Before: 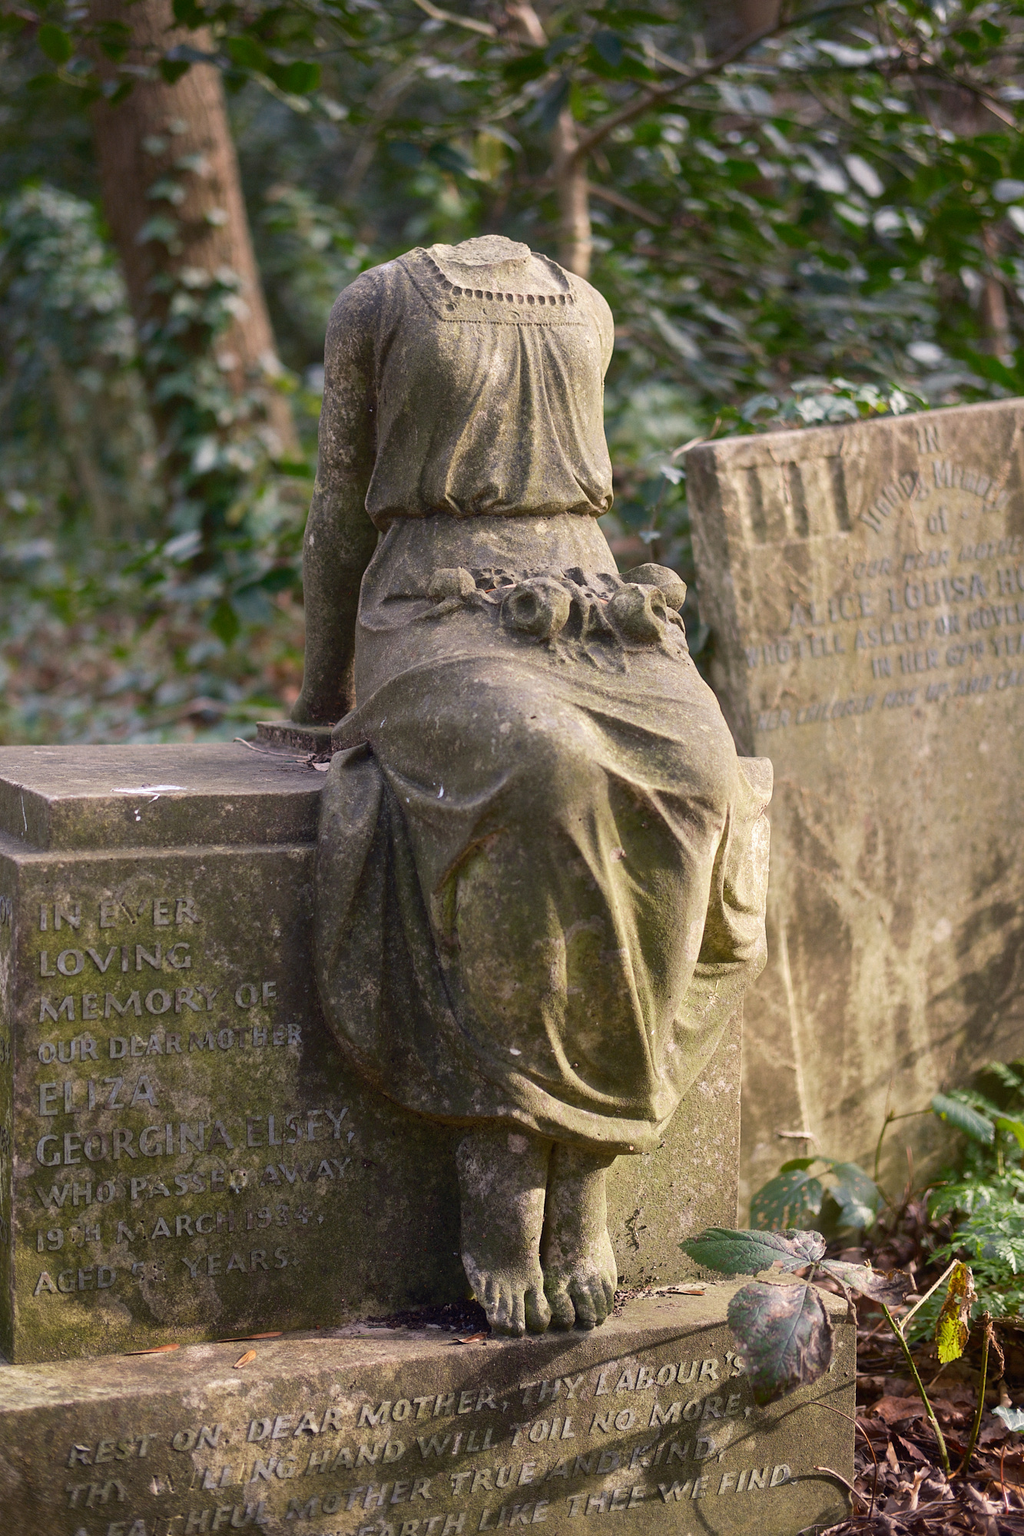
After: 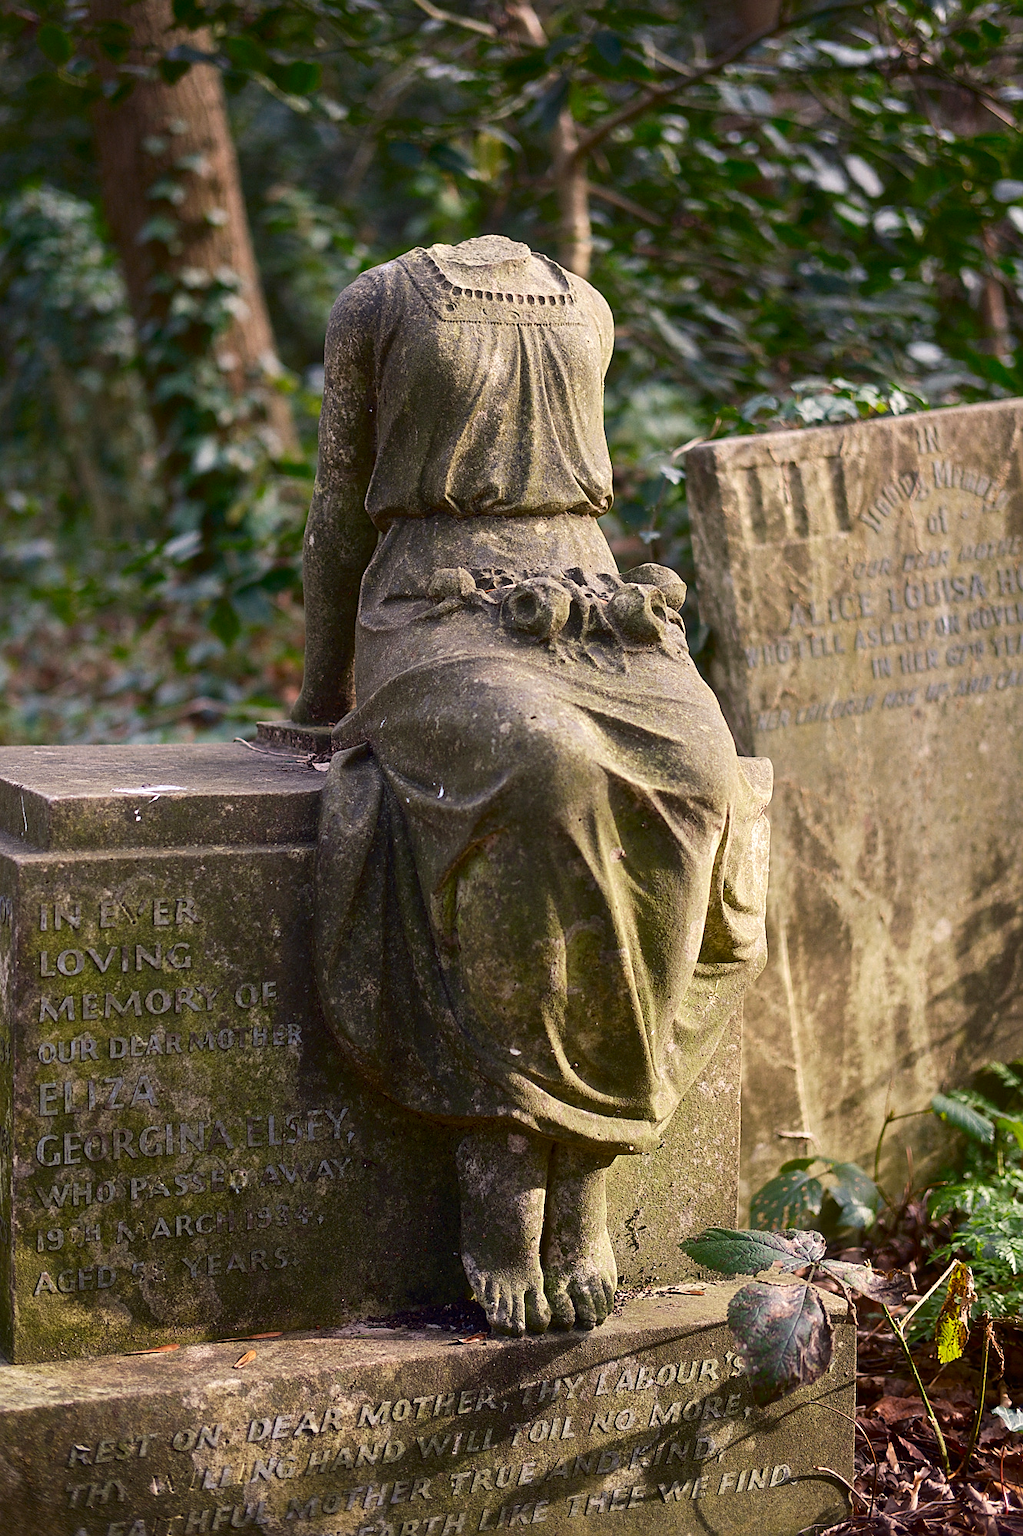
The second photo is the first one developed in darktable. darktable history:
contrast brightness saturation: contrast 0.129, brightness -0.057, saturation 0.16
sharpen: on, module defaults
